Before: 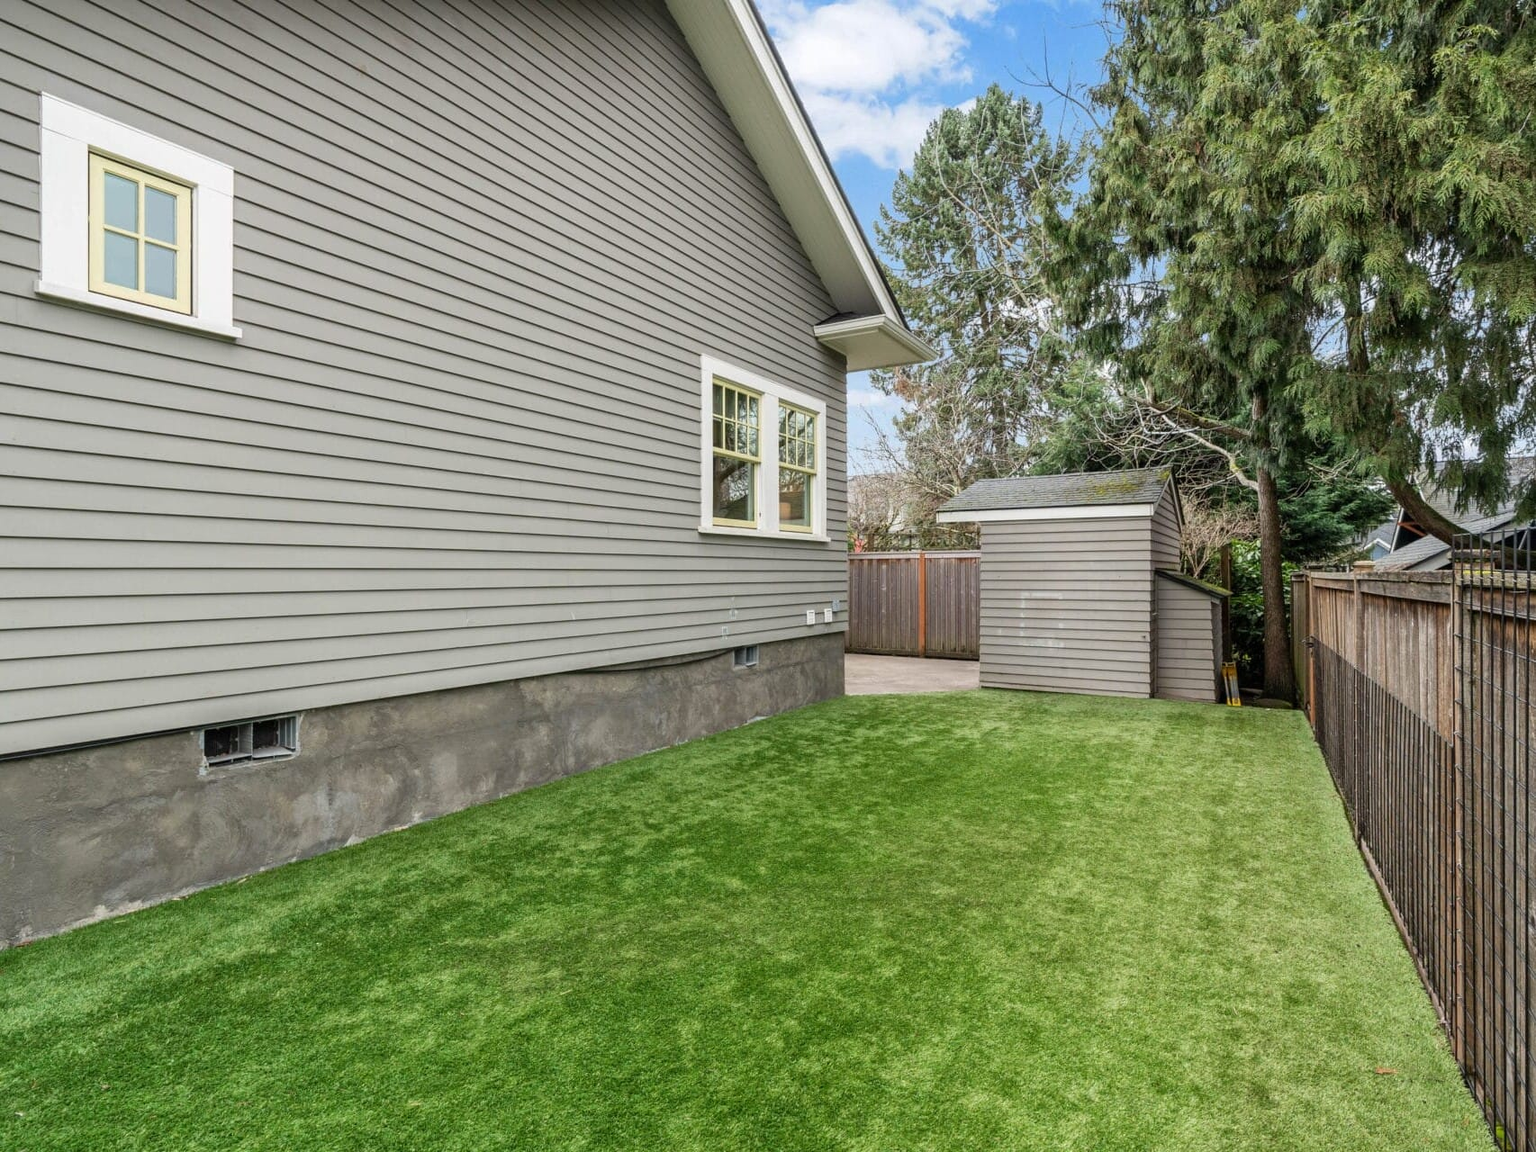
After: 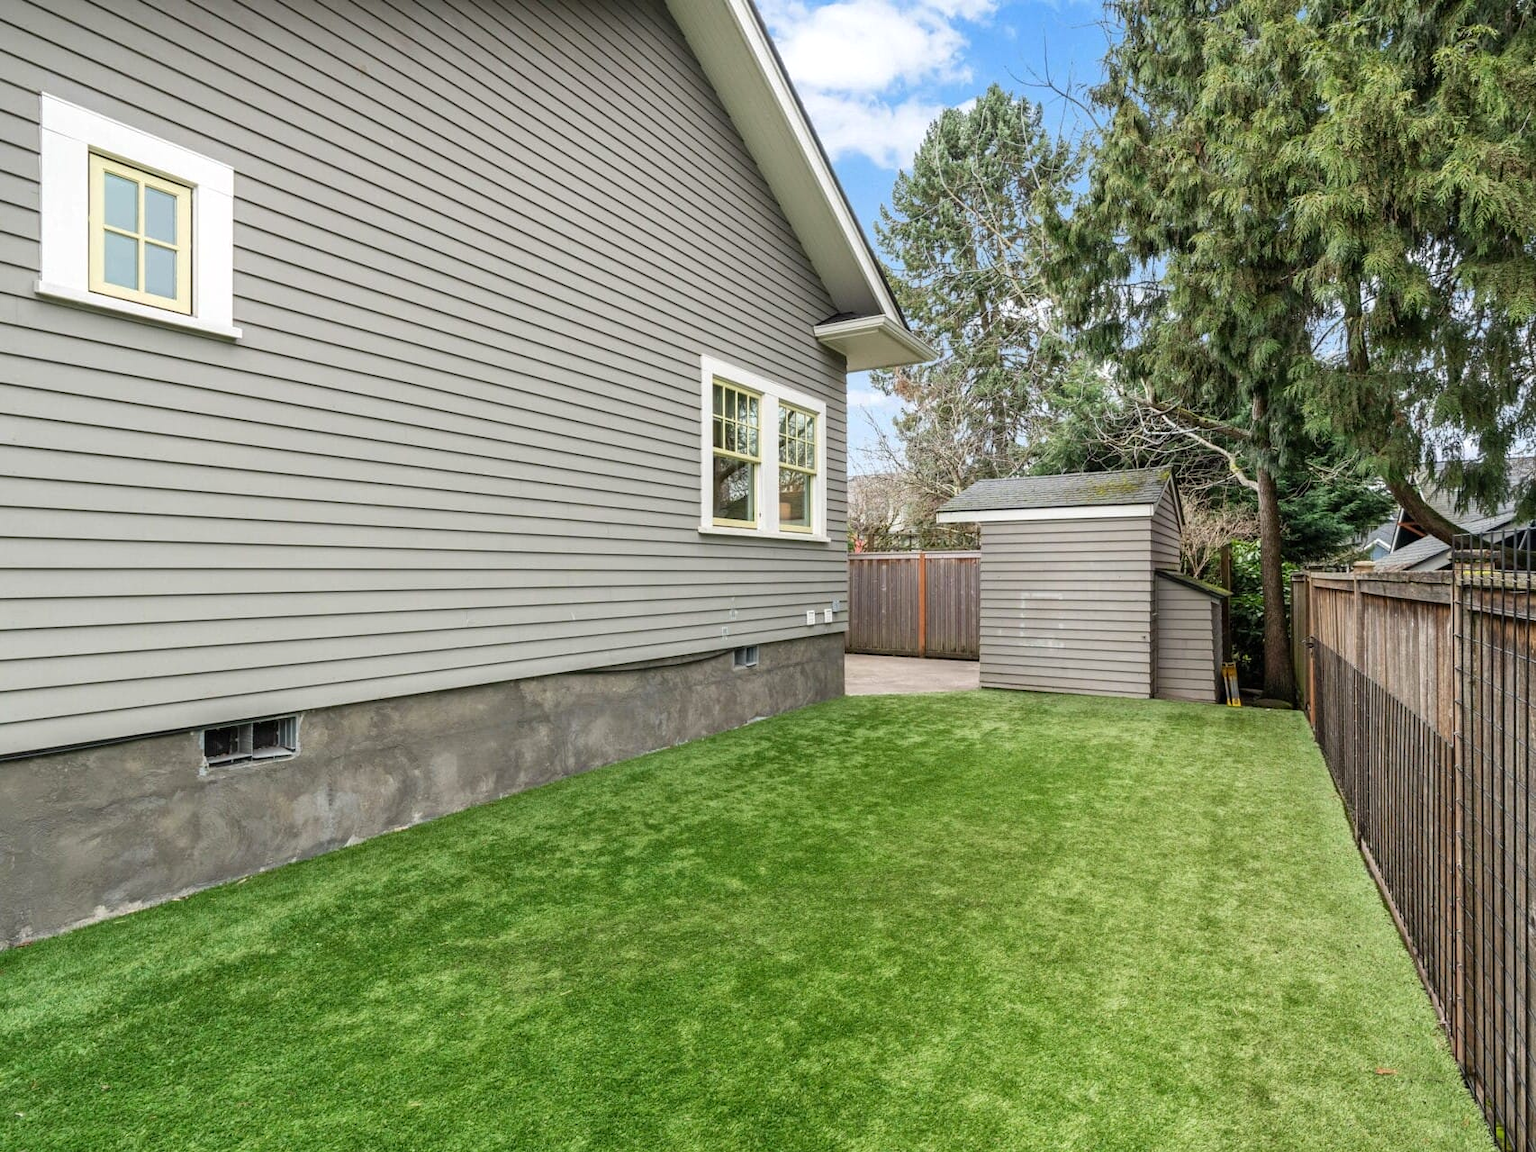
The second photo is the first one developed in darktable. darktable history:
exposure: exposure 0.15 EV, compensate highlight preservation false
